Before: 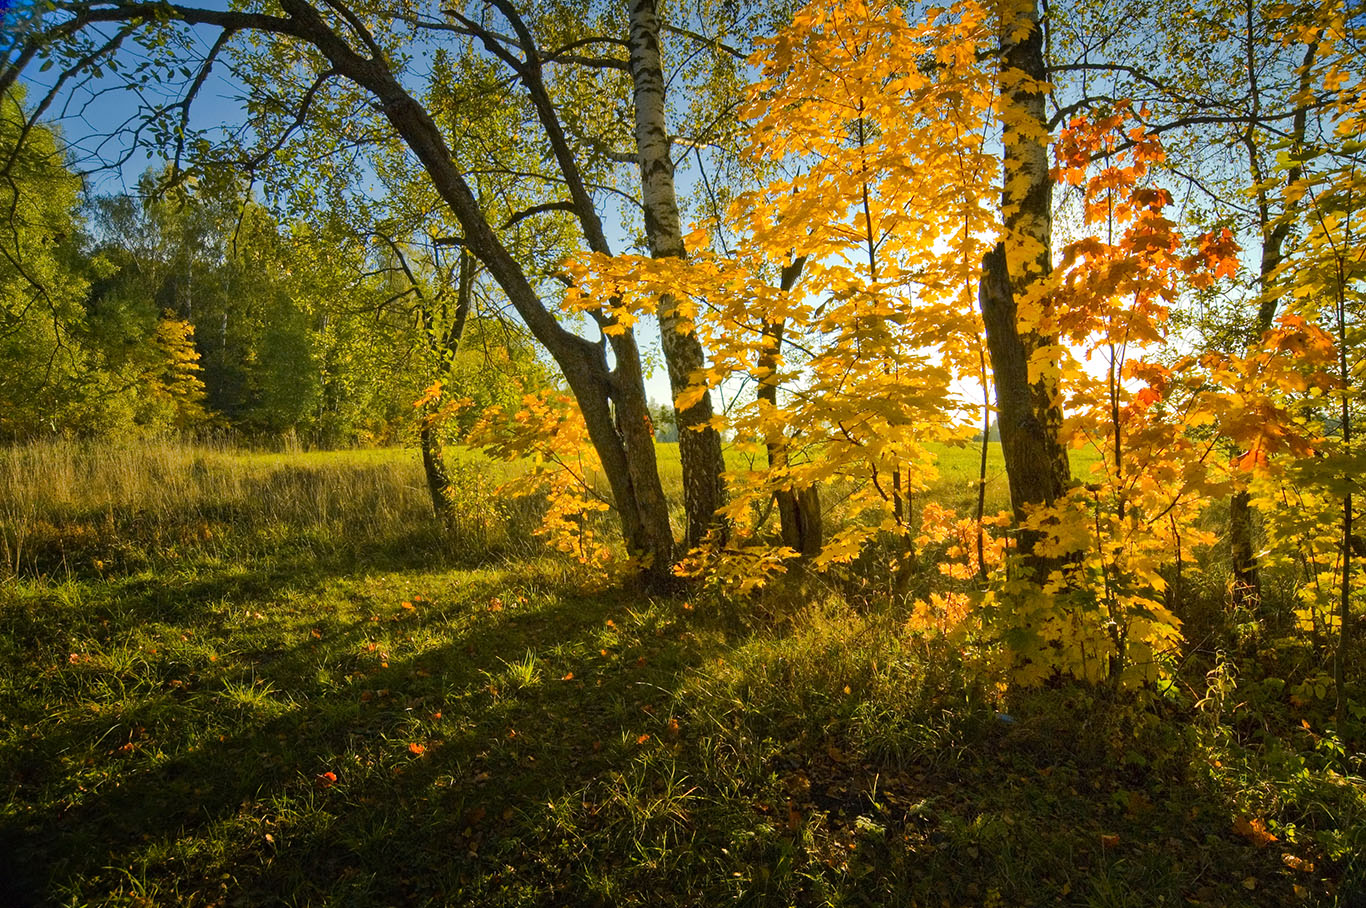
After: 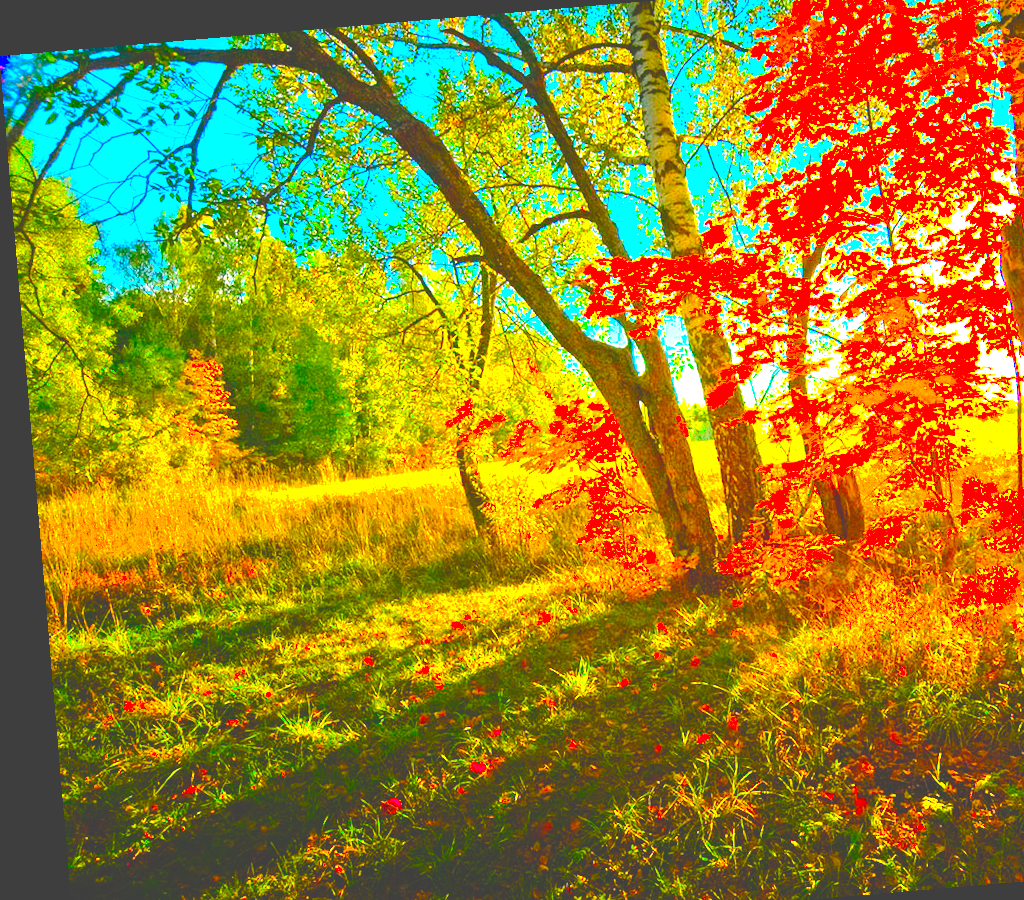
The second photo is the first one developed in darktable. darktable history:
rotate and perspective: rotation -4.86°, automatic cropping off
crop: top 5.803%, right 27.864%, bottom 5.804%
tone curve: curves: ch0 [(0, 0) (0.003, 0.264) (0.011, 0.264) (0.025, 0.265) (0.044, 0.269) (0.069, 0.273) (0.1, 0.28) (0.136, 0.292) (0.177, 0.309) (0.224, 0.336) (0.277, 0.371) (0.335, 0.412) (0.399, 0.469) (0.468, 0.533) (0.543, 0.595) (0.623, 0.66) (0.709, 0.73) (0.801, 0.8) (0.898, 0.854) (1, 1)], preserve colors none
exposure: black level correction 0, exposure 0.9 EV, compensate exposure bias true, compensate highlight preservation false
color correction: saturation 3
